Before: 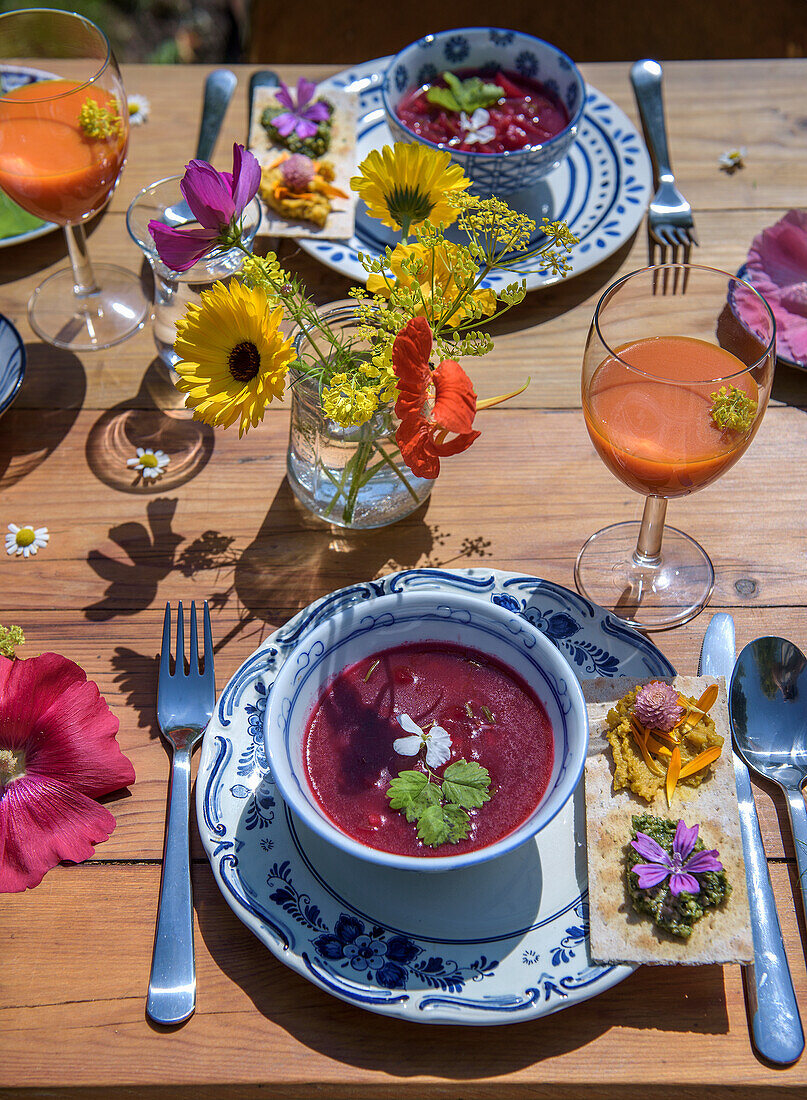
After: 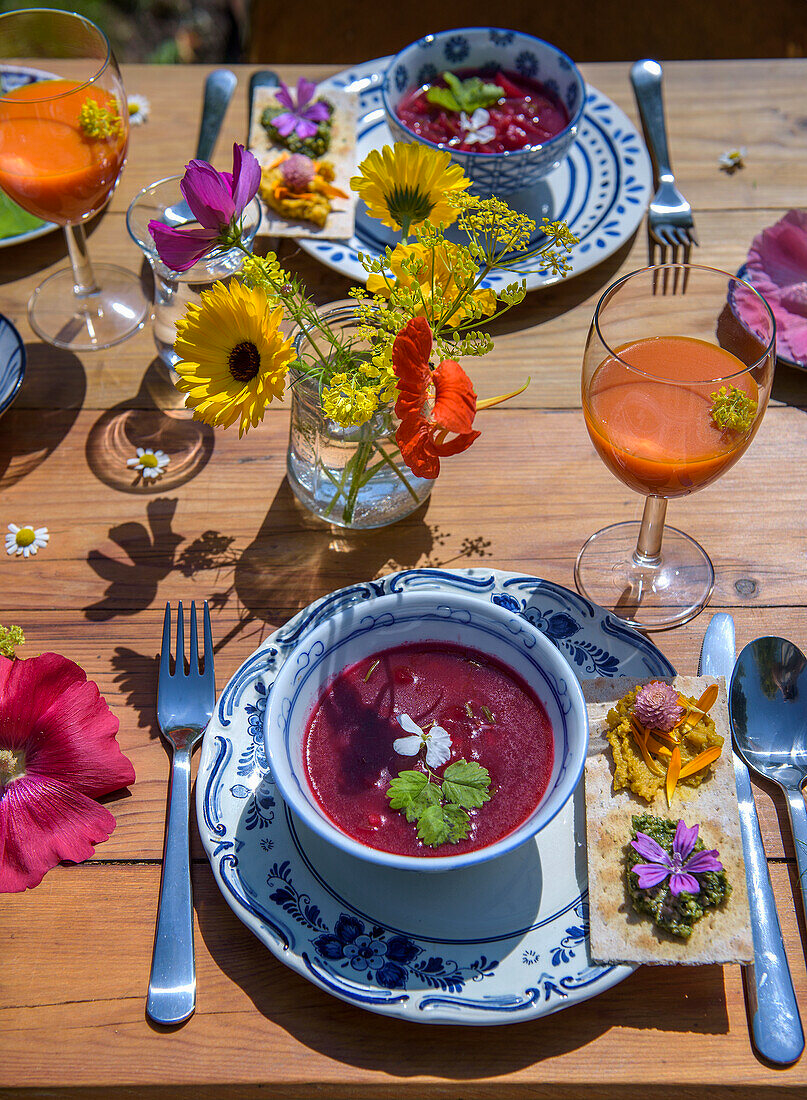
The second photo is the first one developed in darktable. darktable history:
base curve: curves: ch0 [(0, 0) (0.472, 0.455) (1, 1)], preserve colors none
color balance: output saturation 110%
